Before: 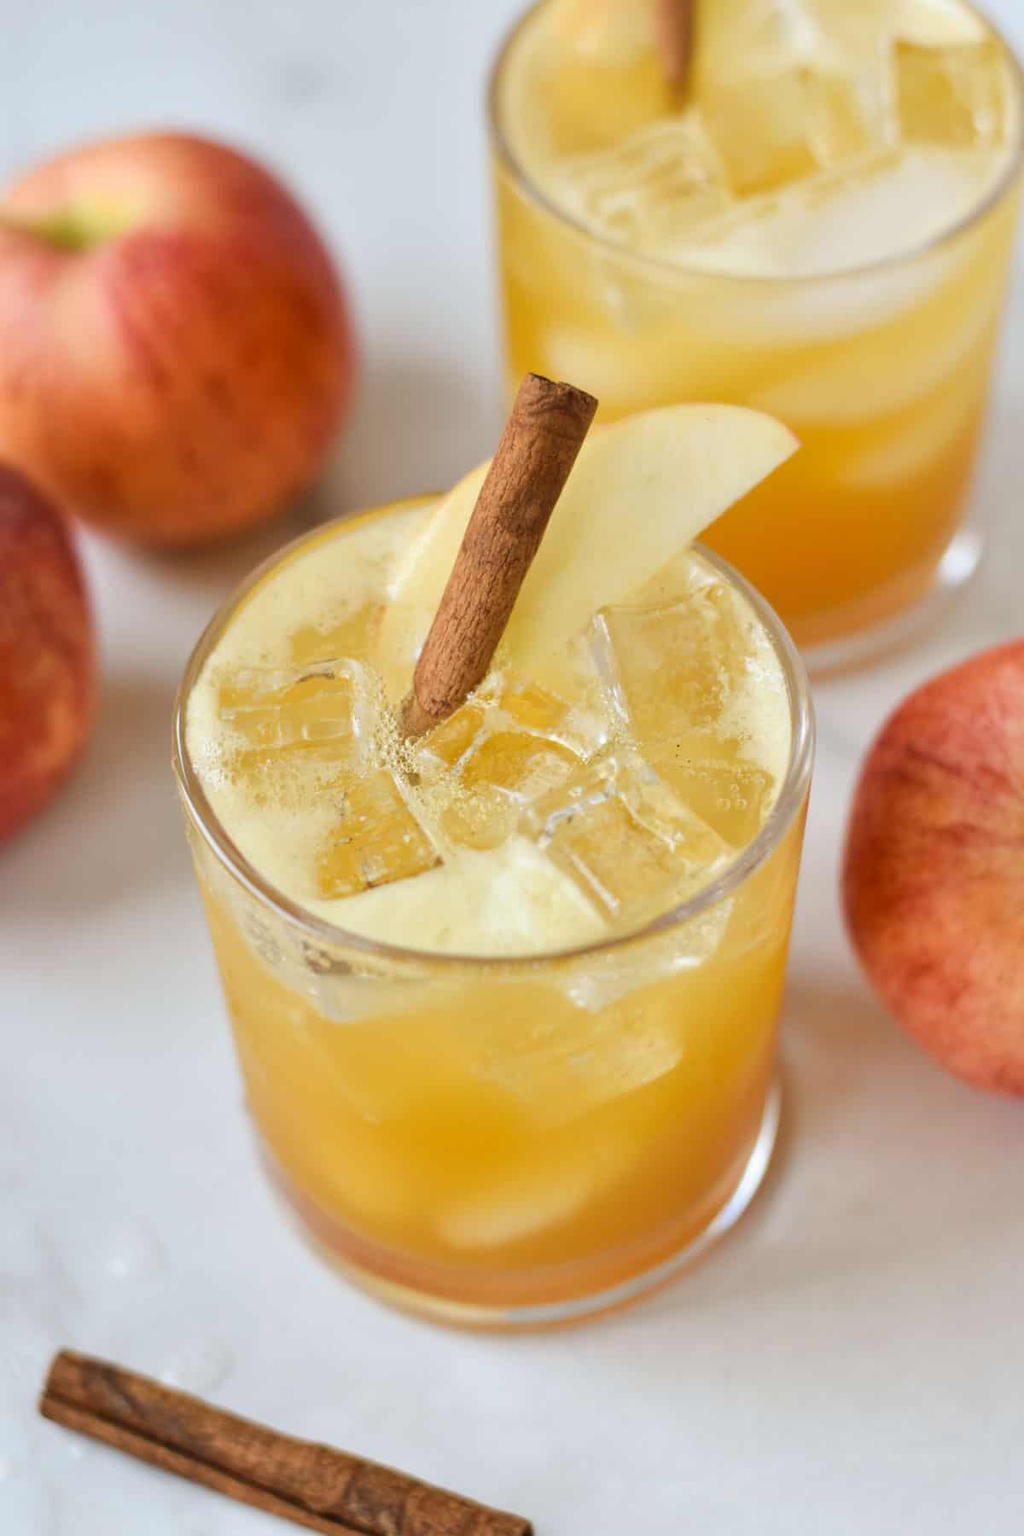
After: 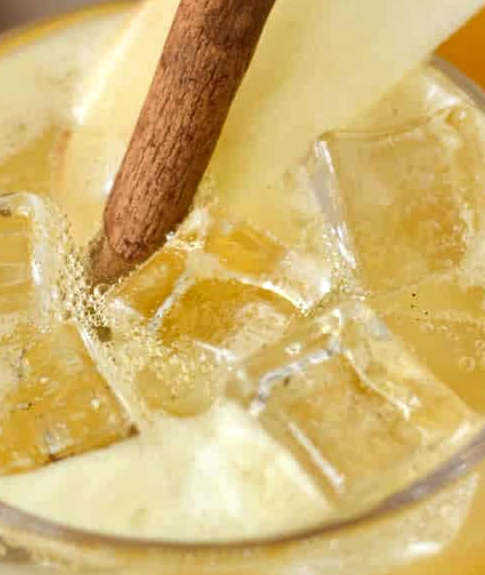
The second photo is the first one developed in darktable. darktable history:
crop: left 31.751%, top 32.172%, right 27.8%, bottom 35.83%
local contrast: mode bilateral grid, contrast 25, coarseness 60, detail 151%, midtone range 0.2
